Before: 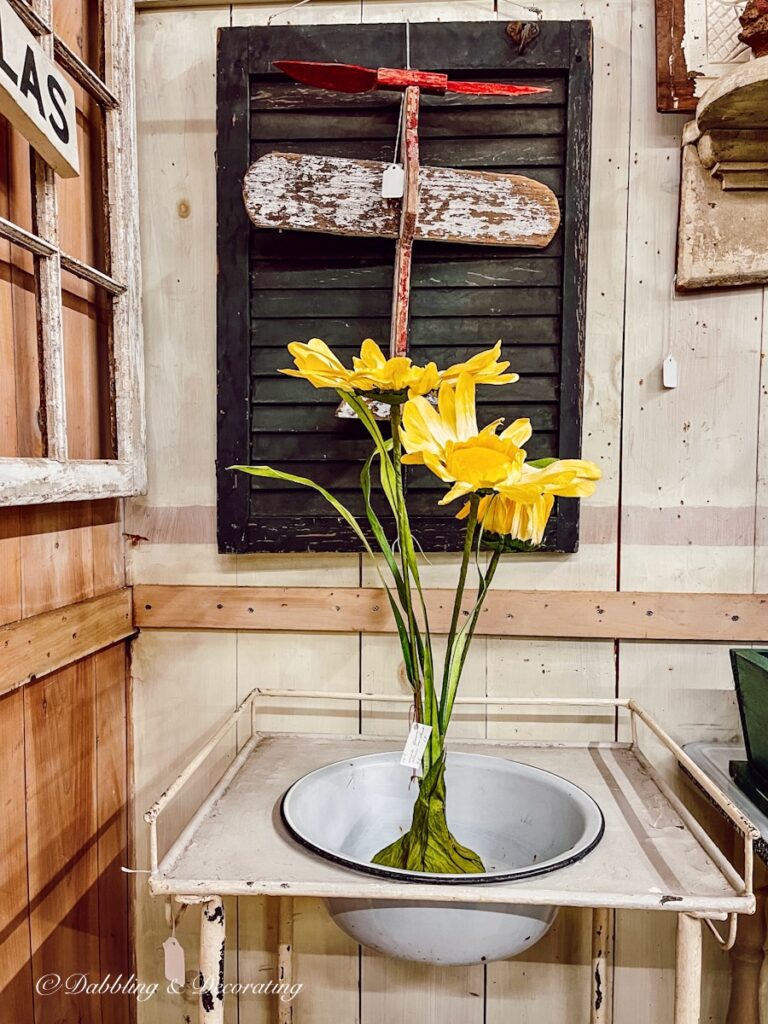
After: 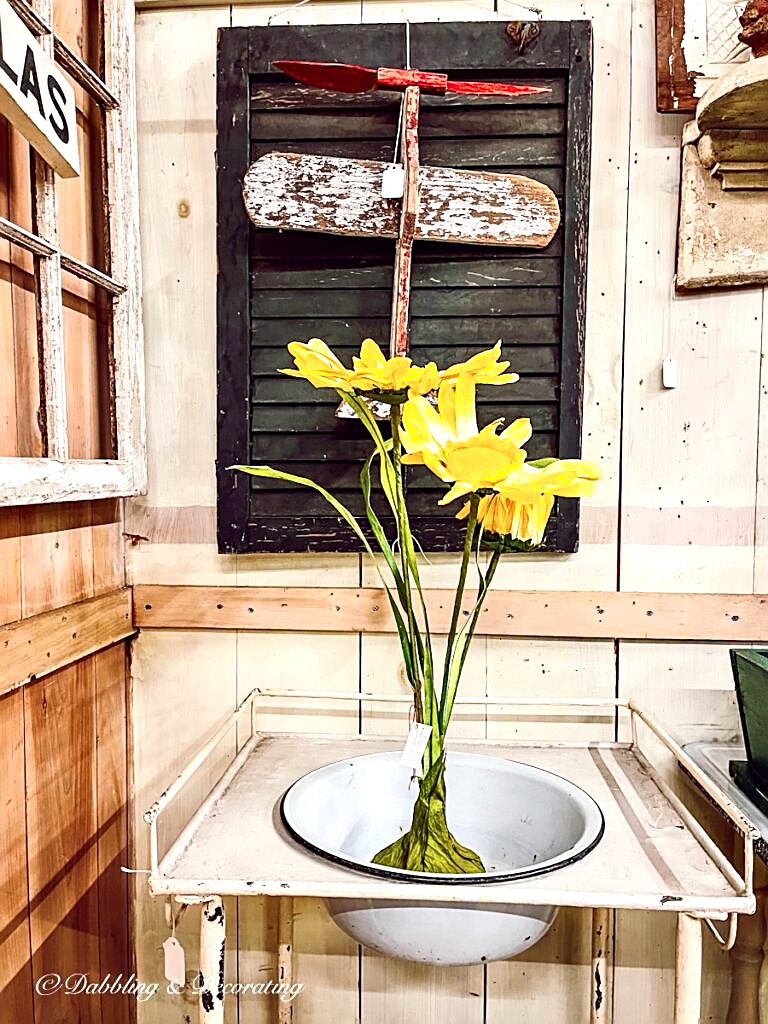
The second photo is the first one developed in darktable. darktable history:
sharpen: on, module defaults
exposure: black level correction 0.001, exposure 0.5 EV, compensate exposure bias true, compensate highlight preservation false
shadows and highlights: shadows 0, highlights 40
